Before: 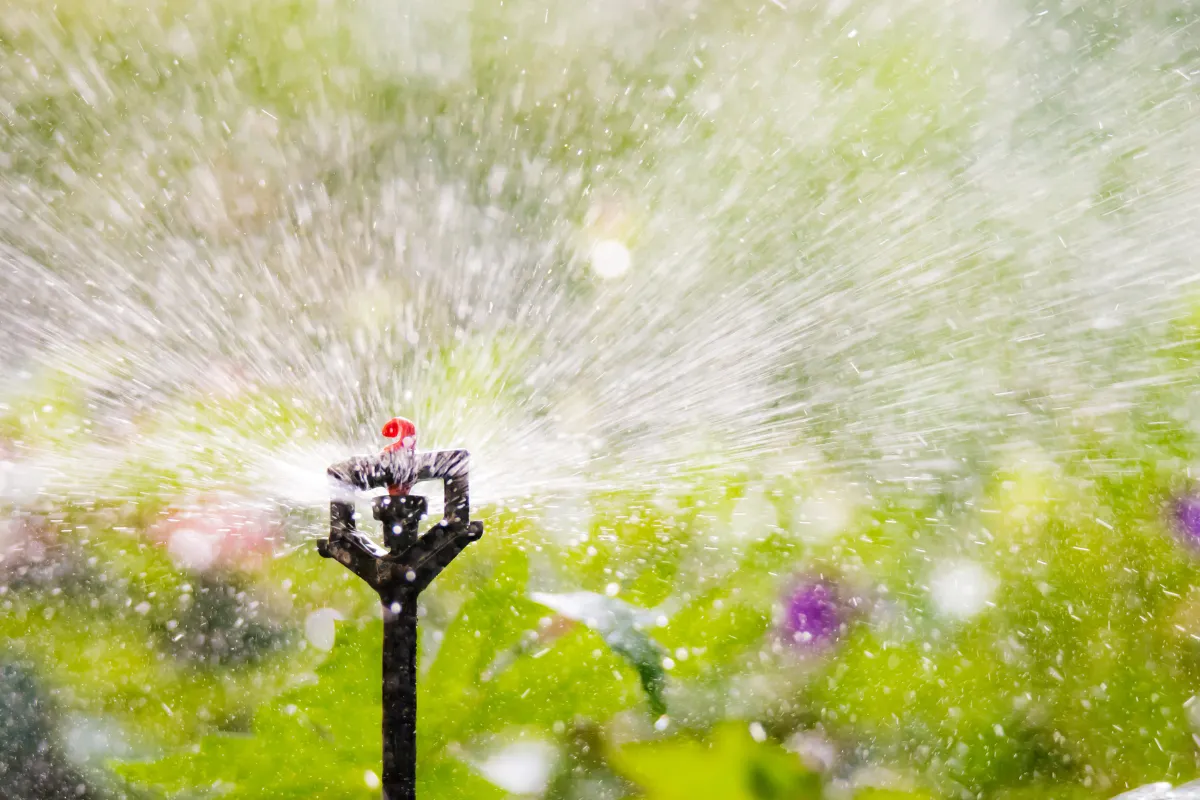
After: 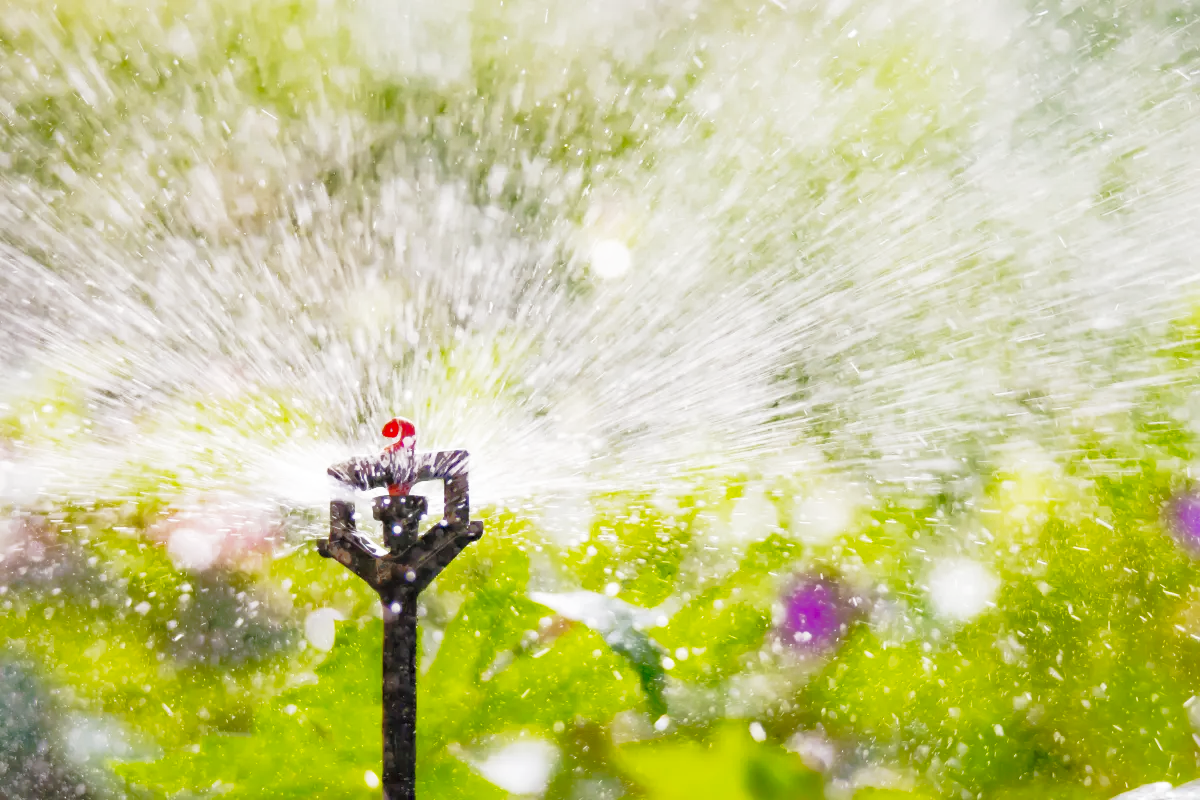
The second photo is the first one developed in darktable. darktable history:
base curve: curves: ch0 [(0, 0) (0.028, 0.03) (0.121, 0.232) (0.46, 0.748) (0.859, 0.968) (1, 1)], preserve colors none
shadows and highlights: shadows 60, highlights -60
